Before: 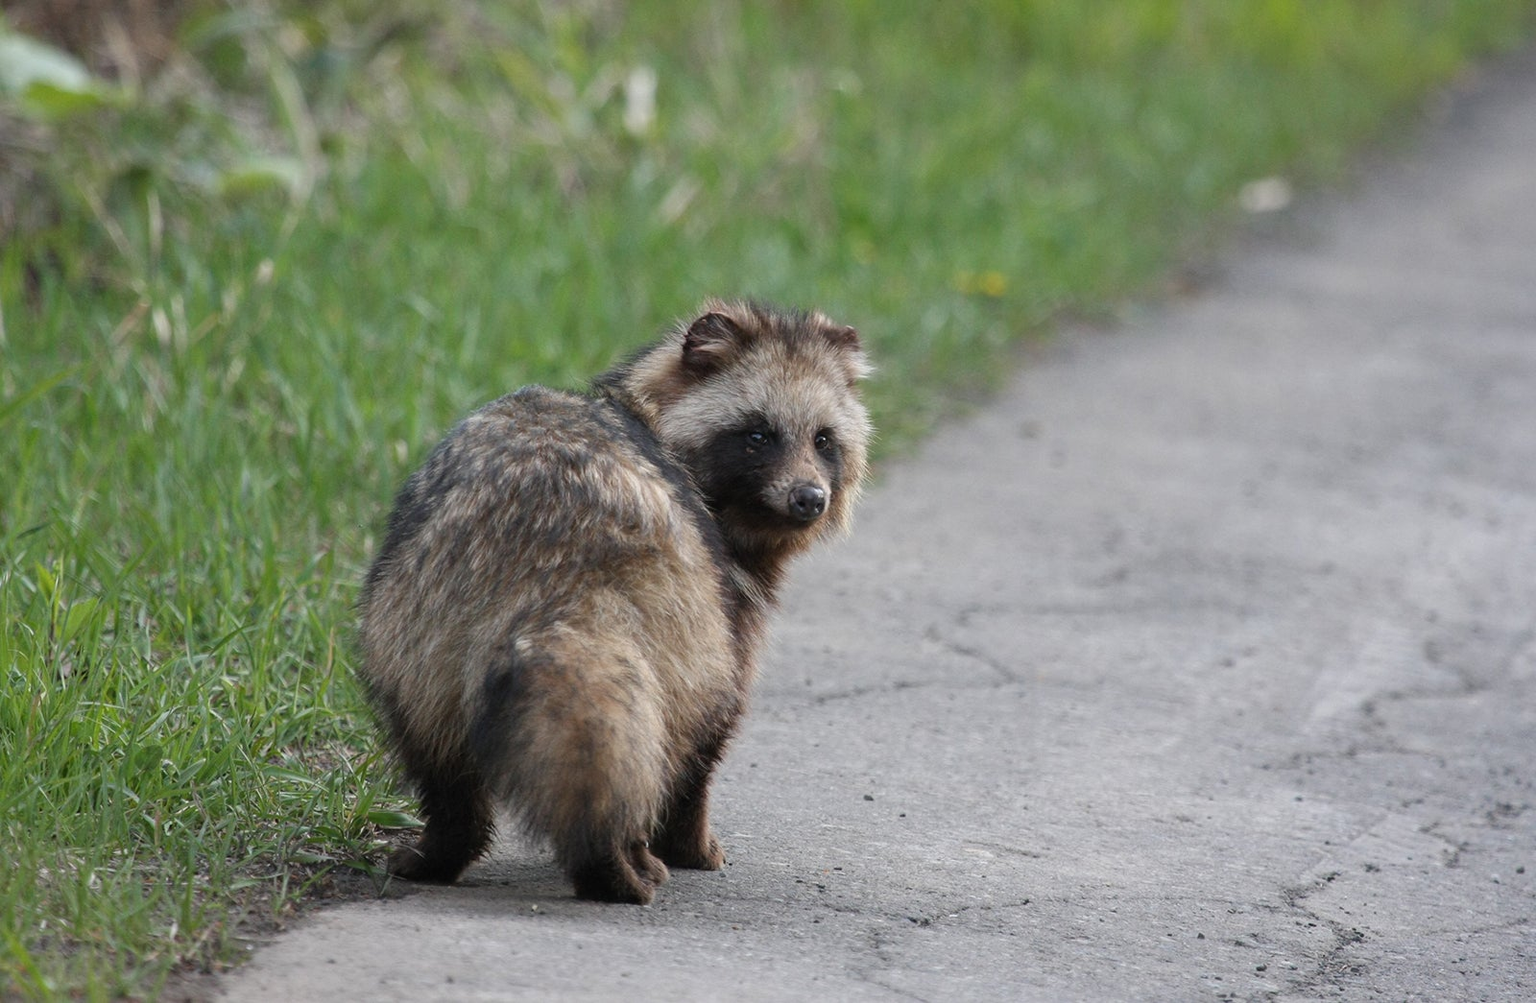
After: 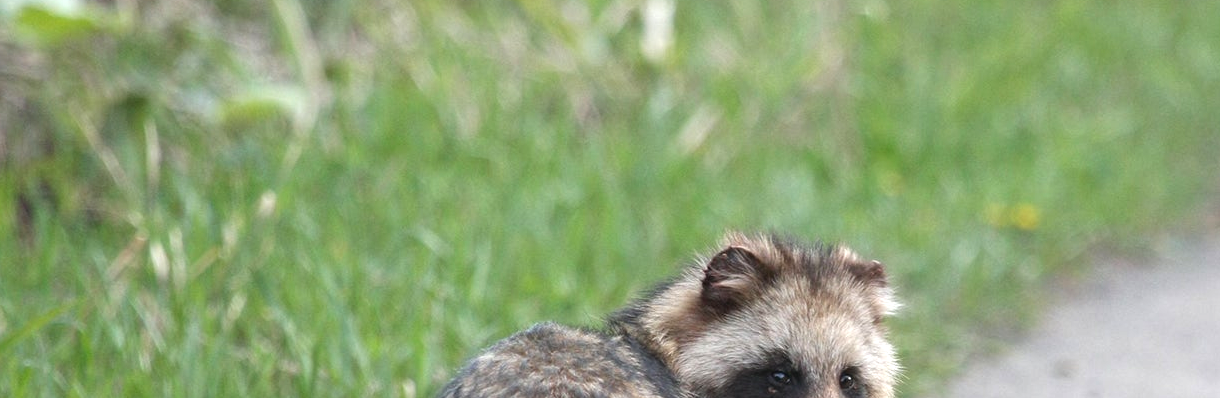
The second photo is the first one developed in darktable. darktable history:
crop: left 0.579%, top 7.627%, right 23.167%, bottom 54.275%
exposure: black level correction 0, exposure 0.7 EV, compensate exposure bias true, compensate highlight preservation false
